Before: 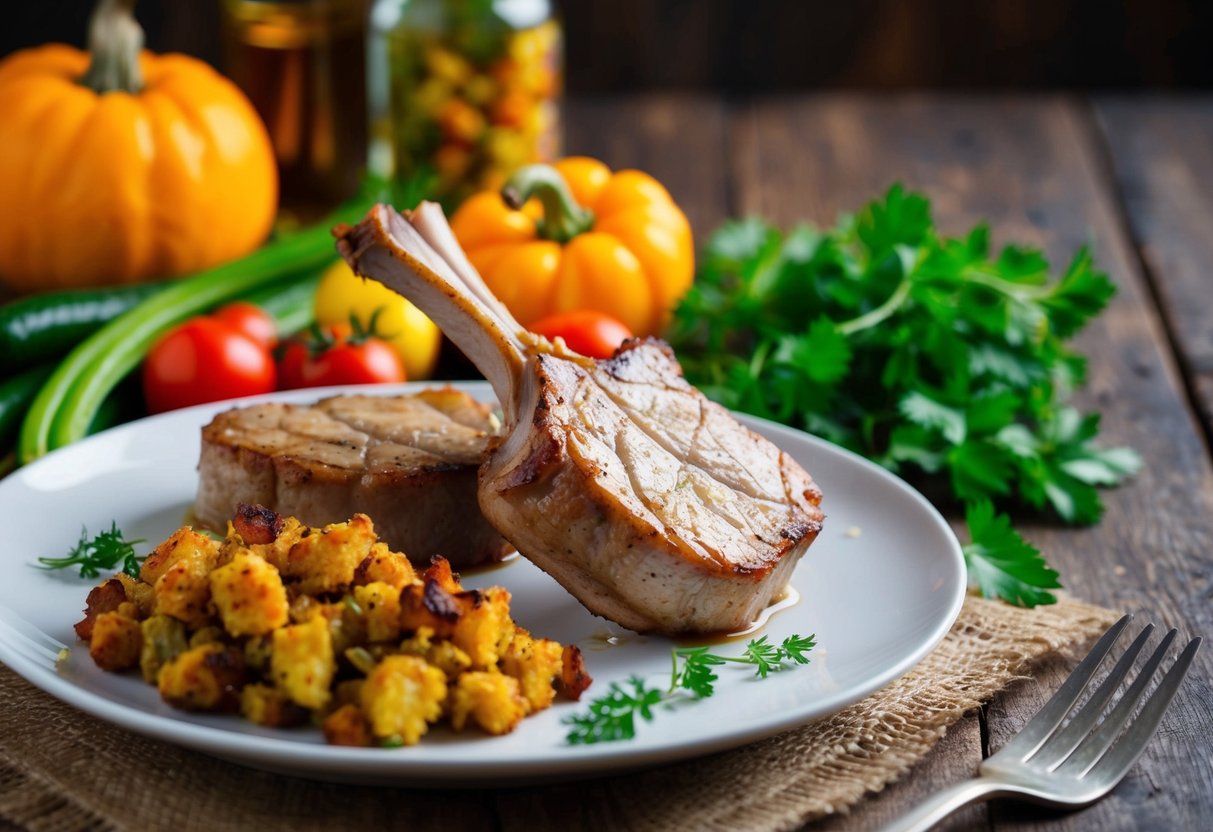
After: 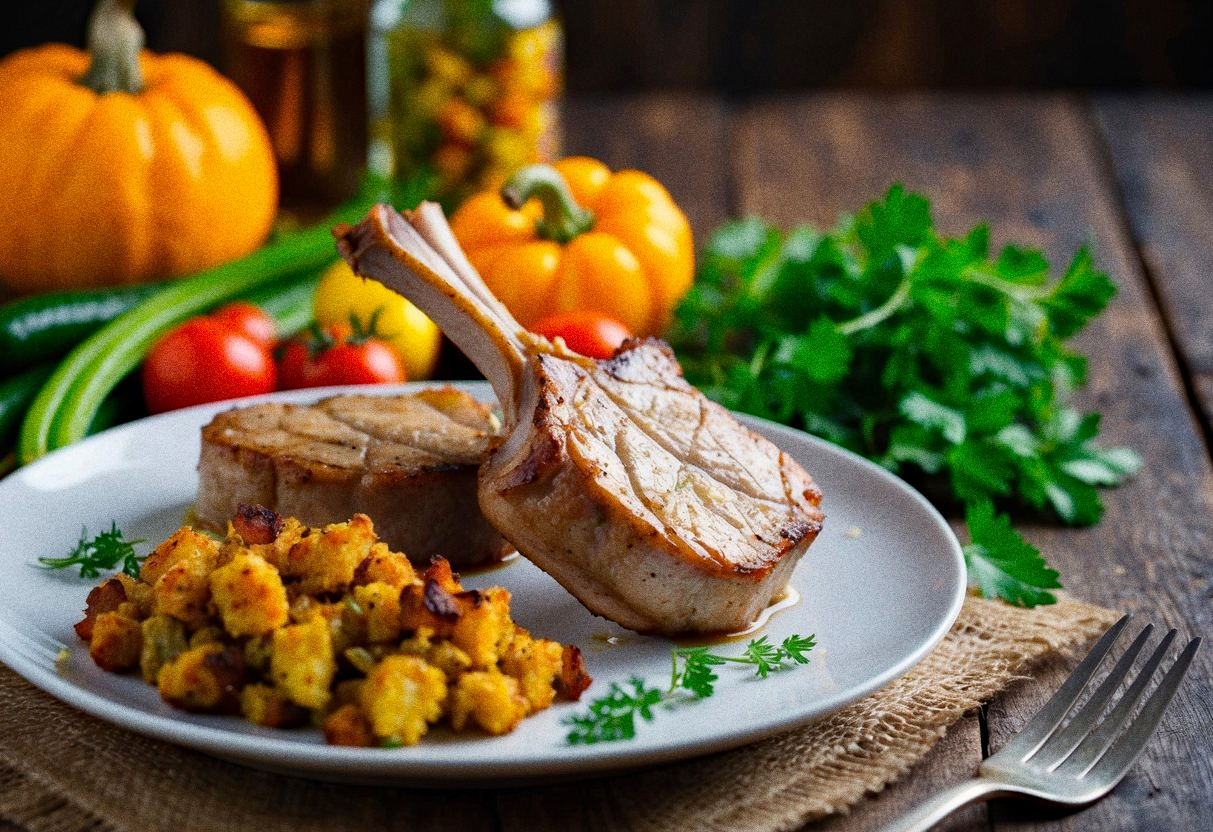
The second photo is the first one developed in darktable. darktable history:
haze removal: compatibility mode true, adaptive false
grain: coarseness 0.09 ISO, strength 40%
